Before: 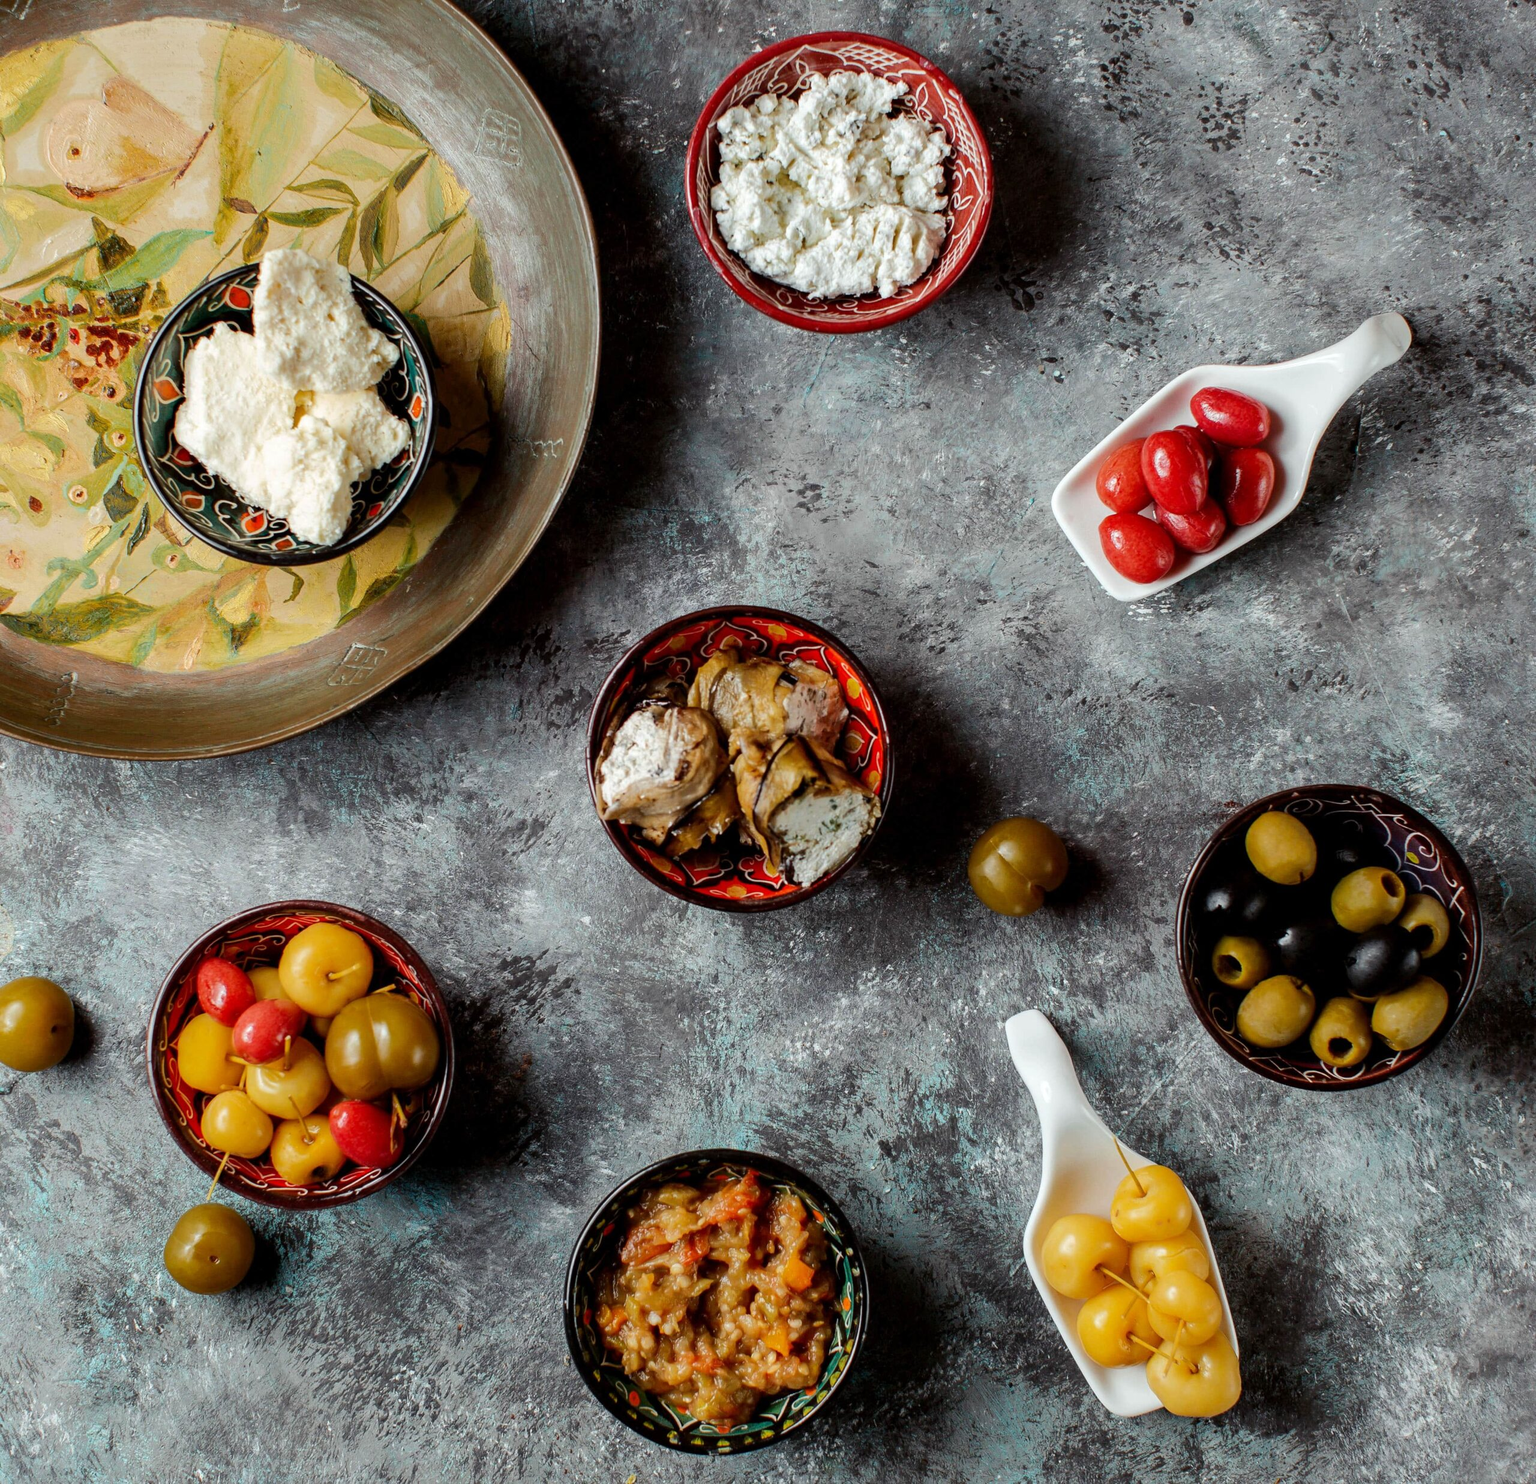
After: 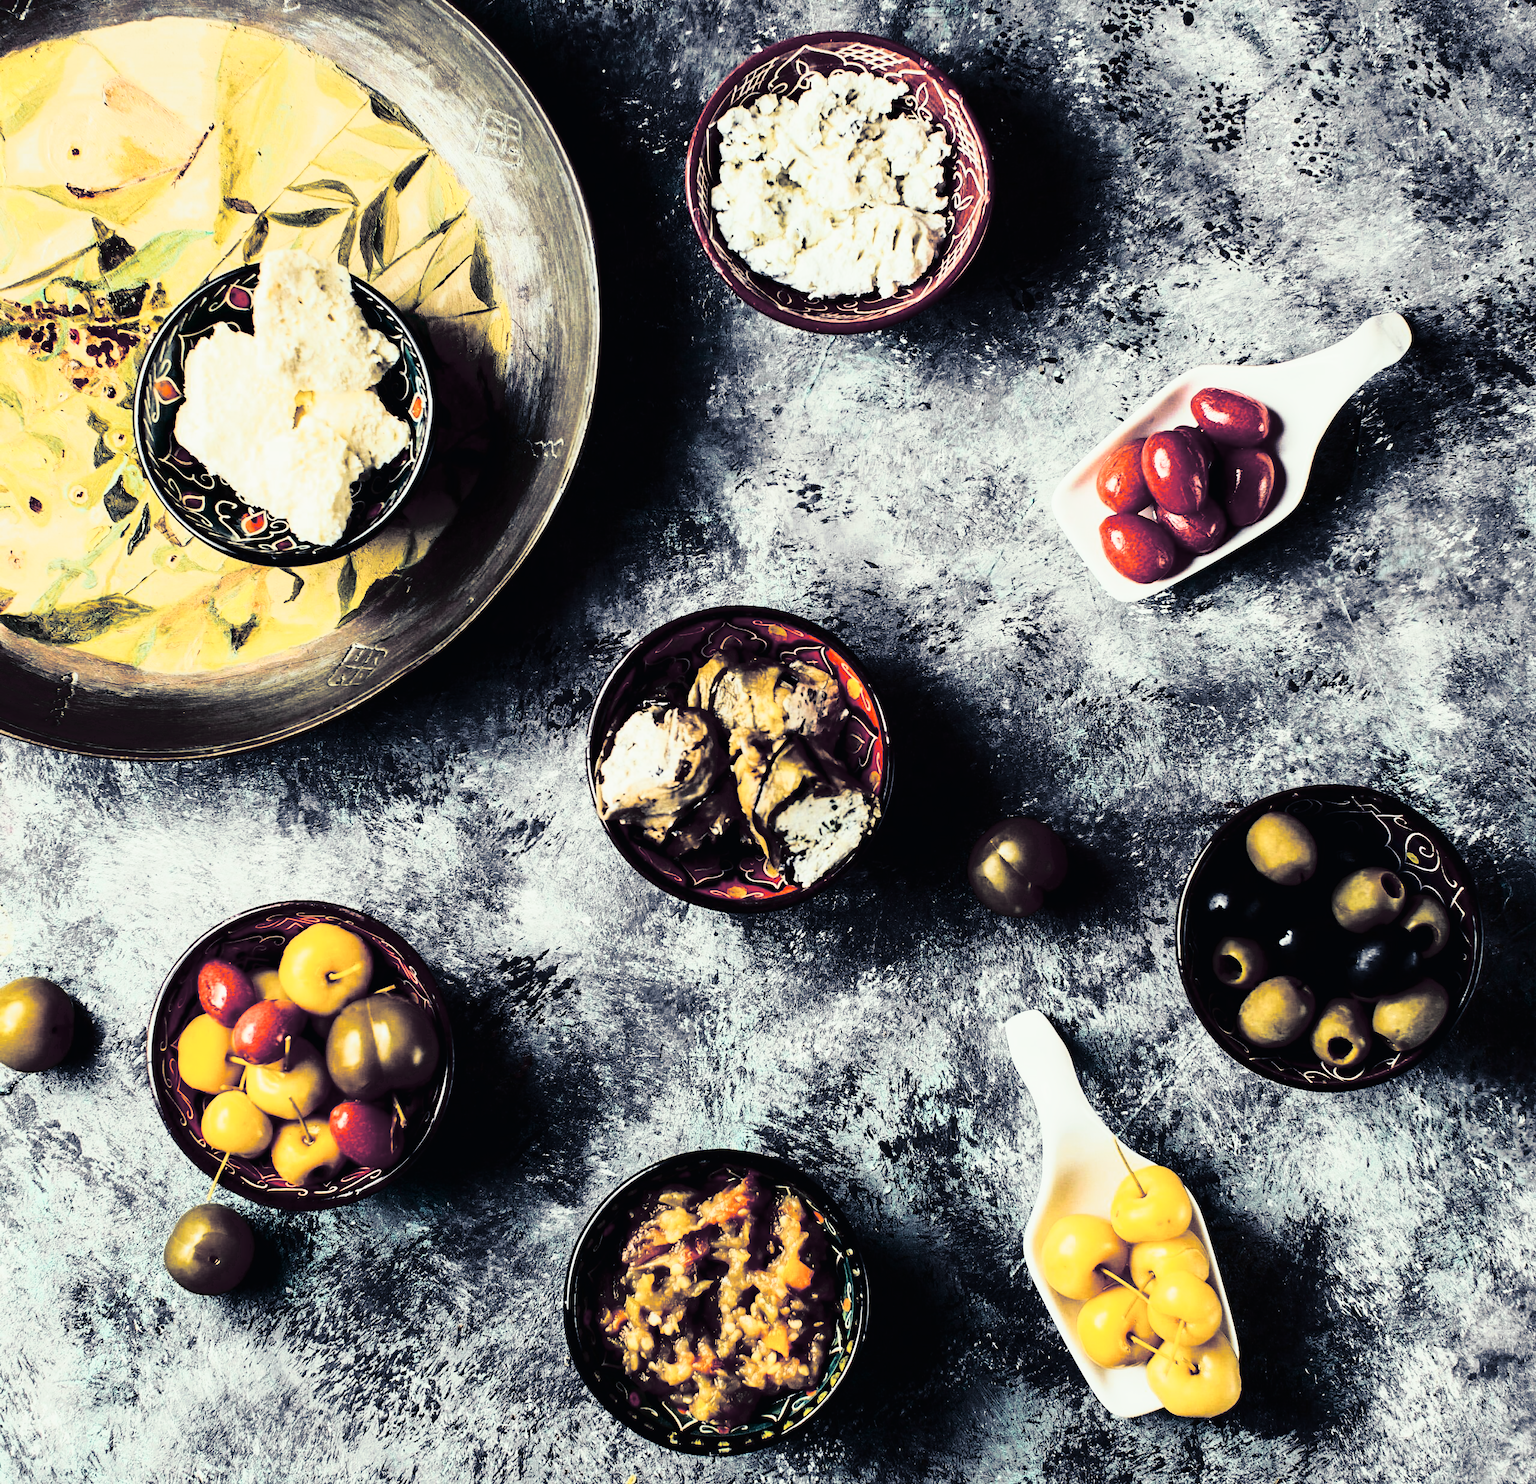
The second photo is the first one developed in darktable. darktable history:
split-toning: shadows › hue 230.4°
velvia: on, module defaults
contrast brightness saturation: contrast 0.5, saturation -0.1
tone curve: curves: ch0 [(0, 0.013) (0.129, 0.1) (0.327, 0.382) (0.489, 0.573) (0.66, 0.748) (0.858, 0.926) (1, 0.977)]; ch1 [(0, 0) (0.353, 0.344) (0.45, 0.46) (0.498, 0.498) (0.521, 0.512) (0.563, 0.559) (0.592, 0.585) (0.647, 0.68) (1, 1)]; ch2 [(0, 0) (0.333, 0.346) (0.375, 0.375) (0.427, 0.44) (0.476, 0.492) (0.511, 0.508) (0.528, 0.533) (0.579, 0.61) (0.612, 0.644) (0.66, 0.715) (1, 1)], color space Lab, independent channels, preserve colors none
